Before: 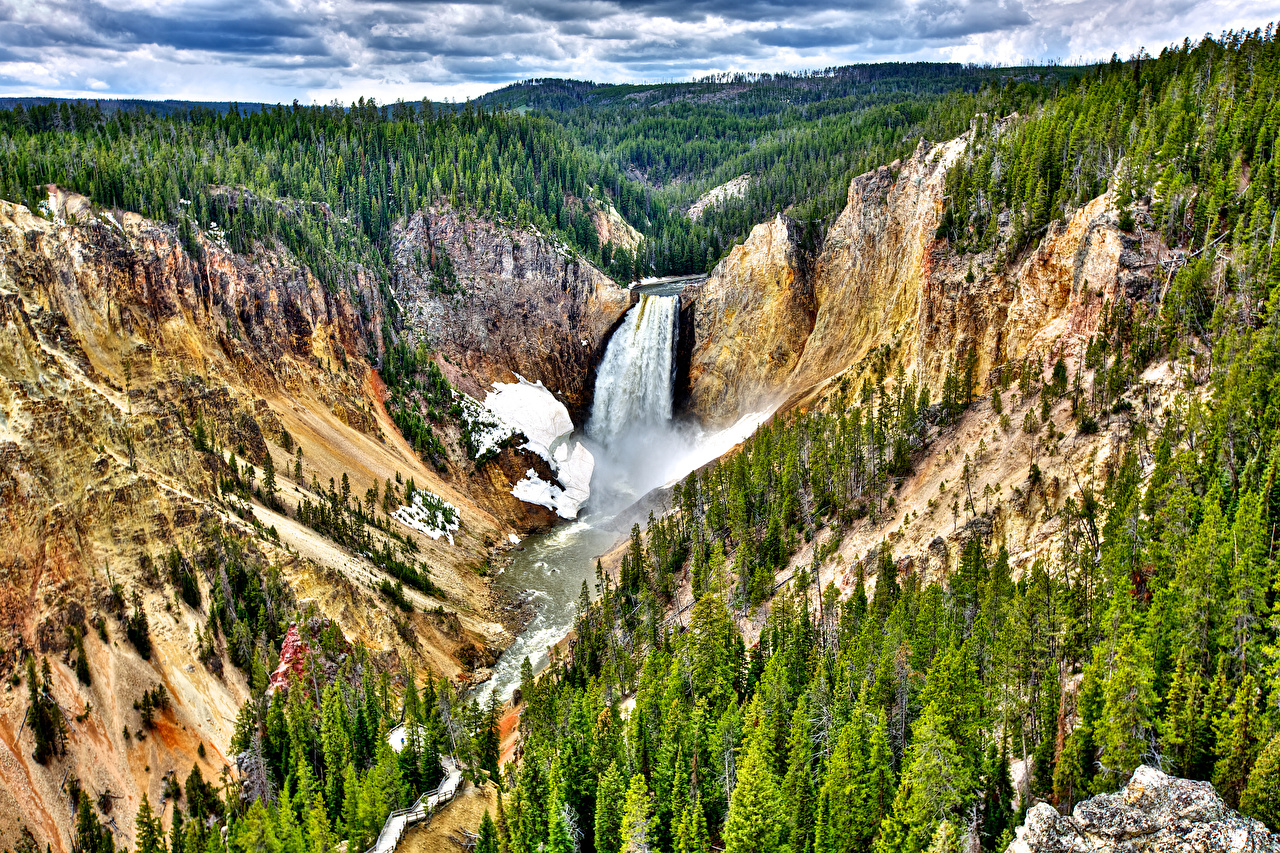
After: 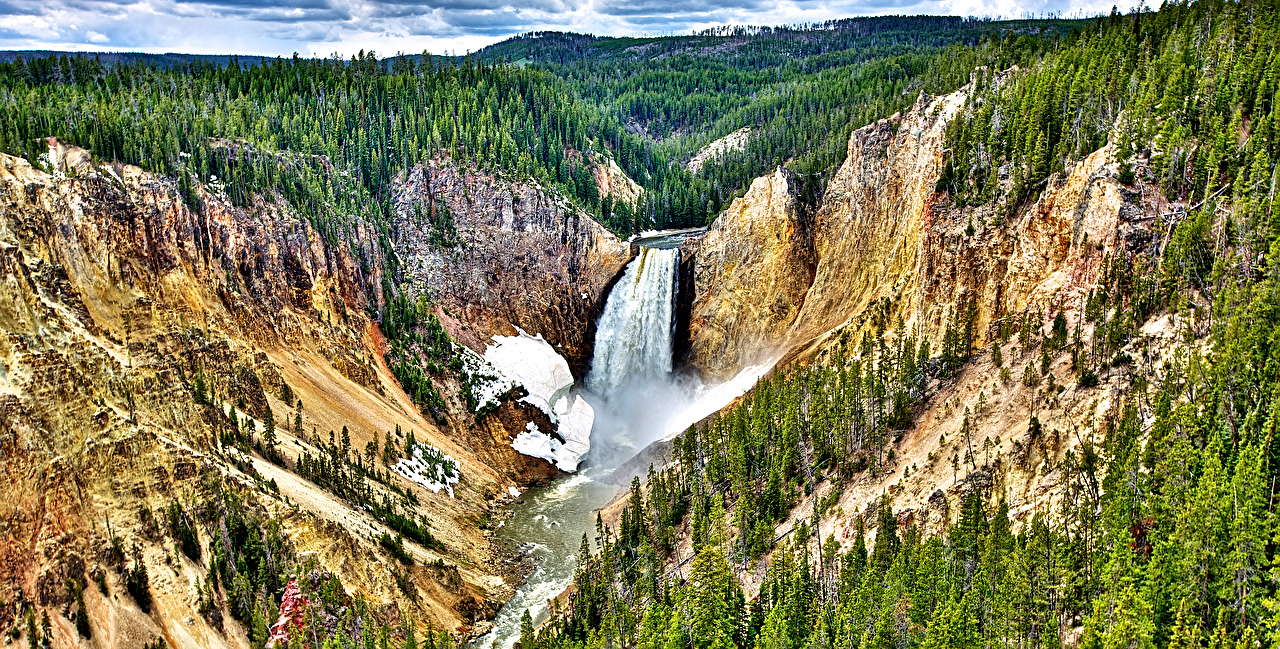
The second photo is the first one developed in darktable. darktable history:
sharpen: on, module defaults
crop: top 5.615%, bottom 18.205%
velvia: on, module defaults
